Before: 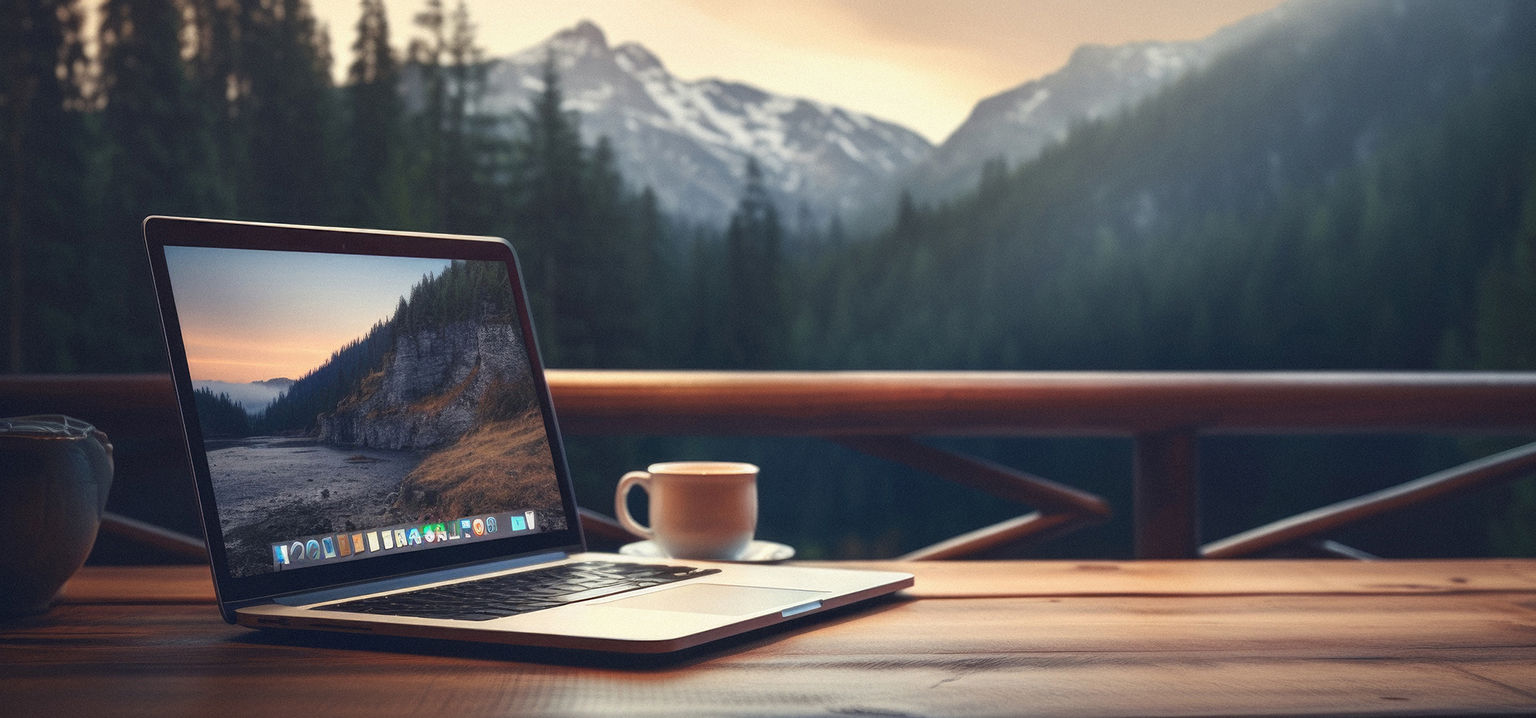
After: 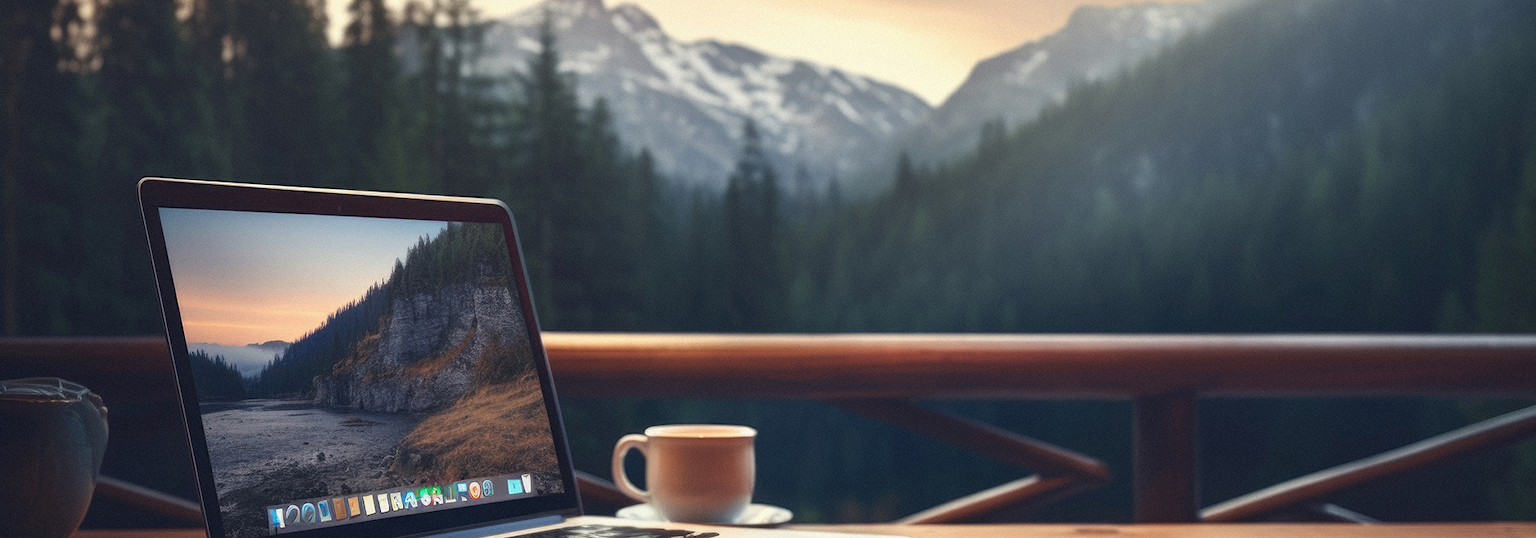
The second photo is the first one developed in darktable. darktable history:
crop: left 0.379%, top 5.537%, bottom 19.771%
